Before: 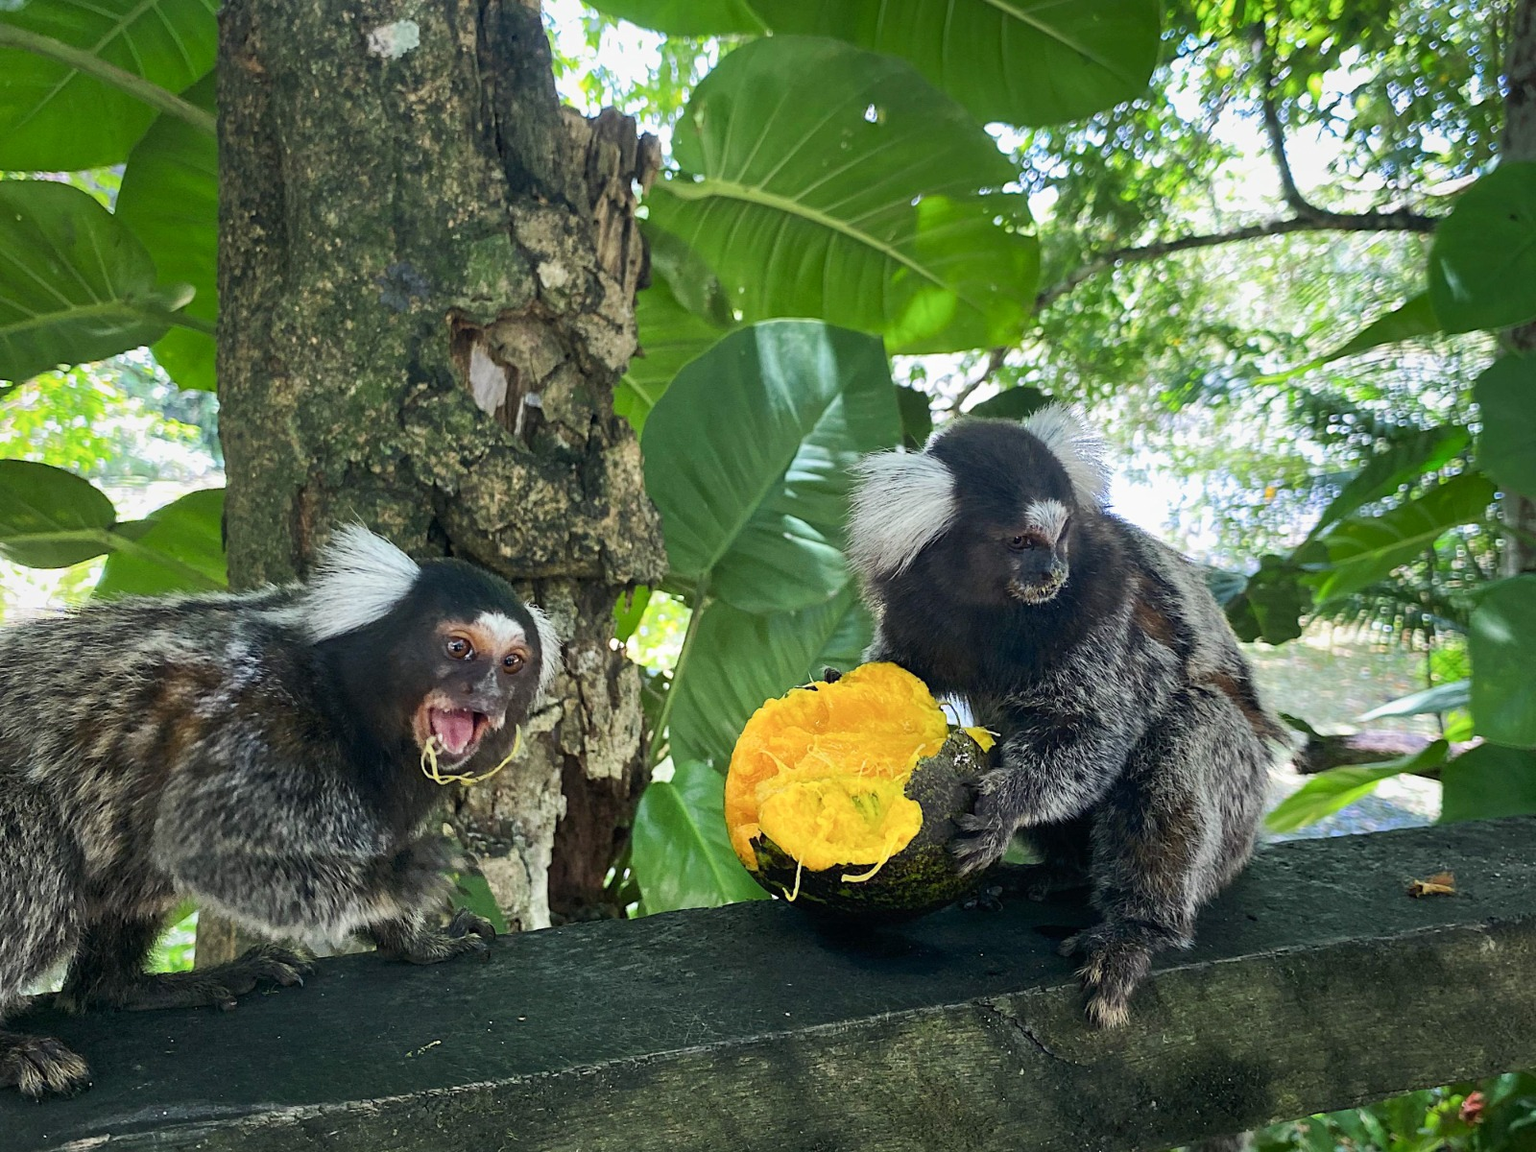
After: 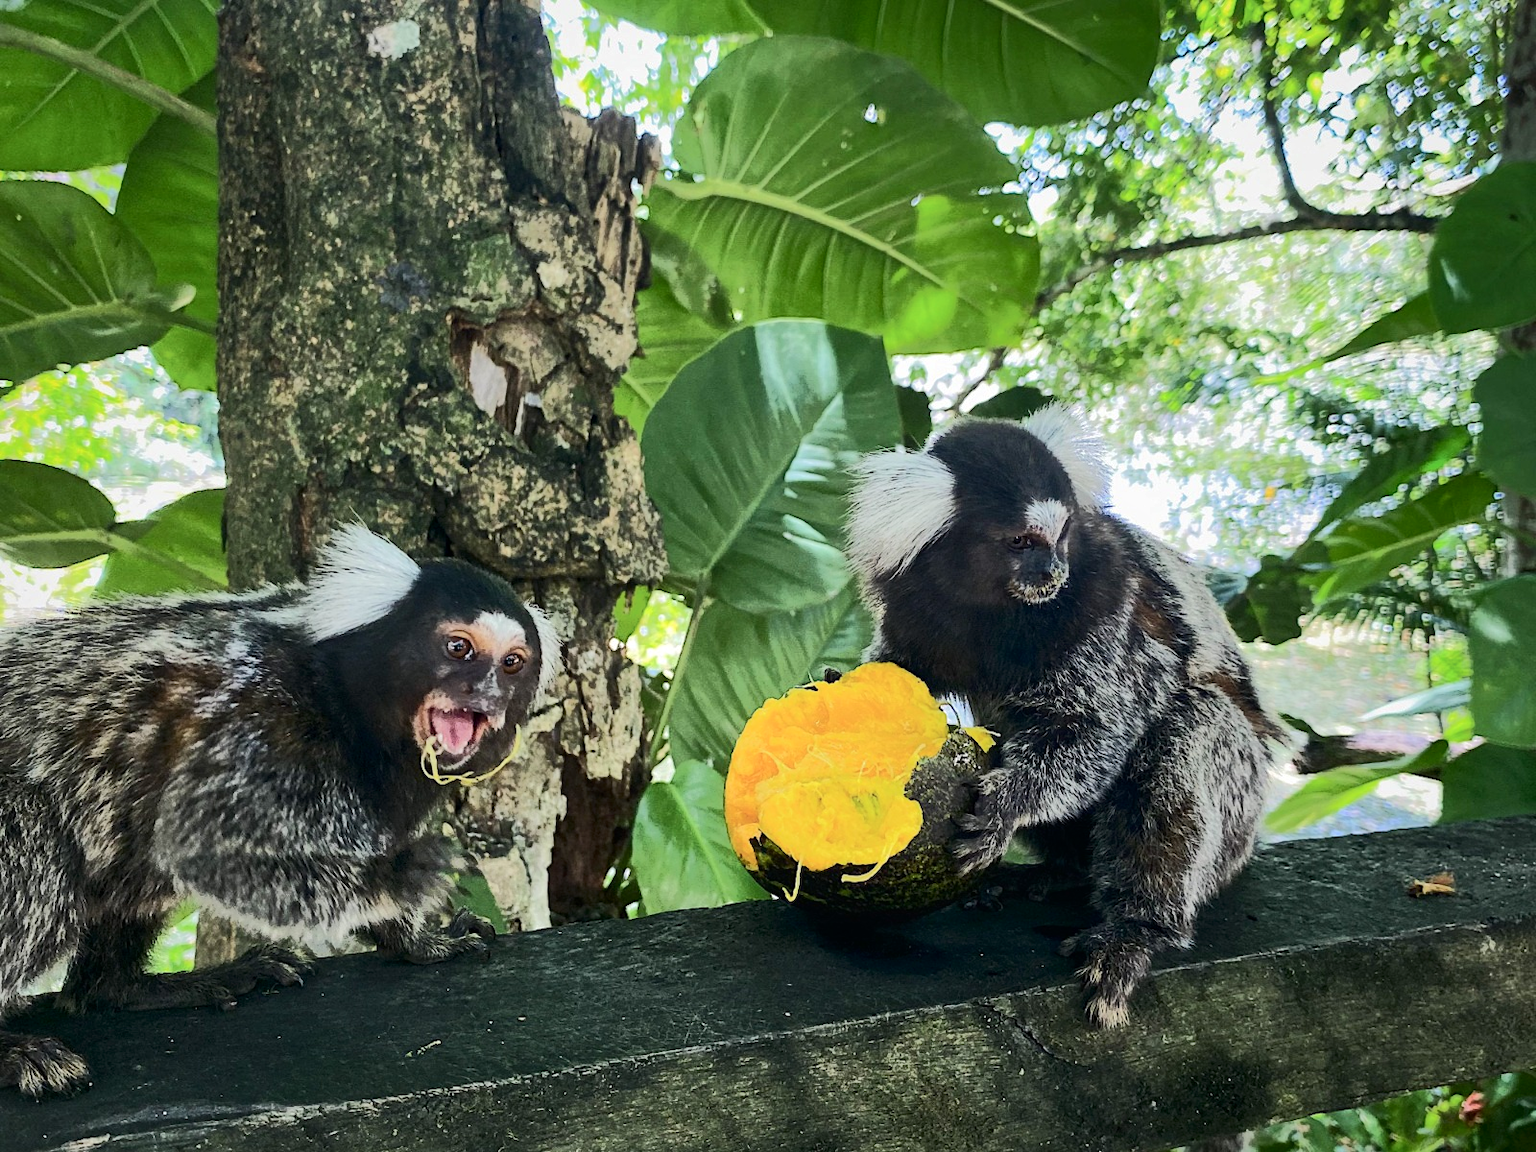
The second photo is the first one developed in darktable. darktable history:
tone curve: curves: ch0 [(0, 0) (0.003, 0.015) (0.011, 0.019) (0.025, 0.025) (0.044, 0.039) (0.069, 0.053) (0.1, 0.076) (0.136, 0.107) (0.177, 0.143) (0.224, 0.19) (0.277, 0.253) (0.335, 0.32) (0.399, 0.412) (0.468, 0.524) (0.543, 0.668) (0.623, 0.717) (0.709, 0.769) (0.801, 0.82) (0.898, 0.865) (1, 1)], color space Lab, independent channels, preserve colors none
local contrast: mode bilateral grid, contrast 20, coarseness 50, detail 119%, midtone range 0.2
